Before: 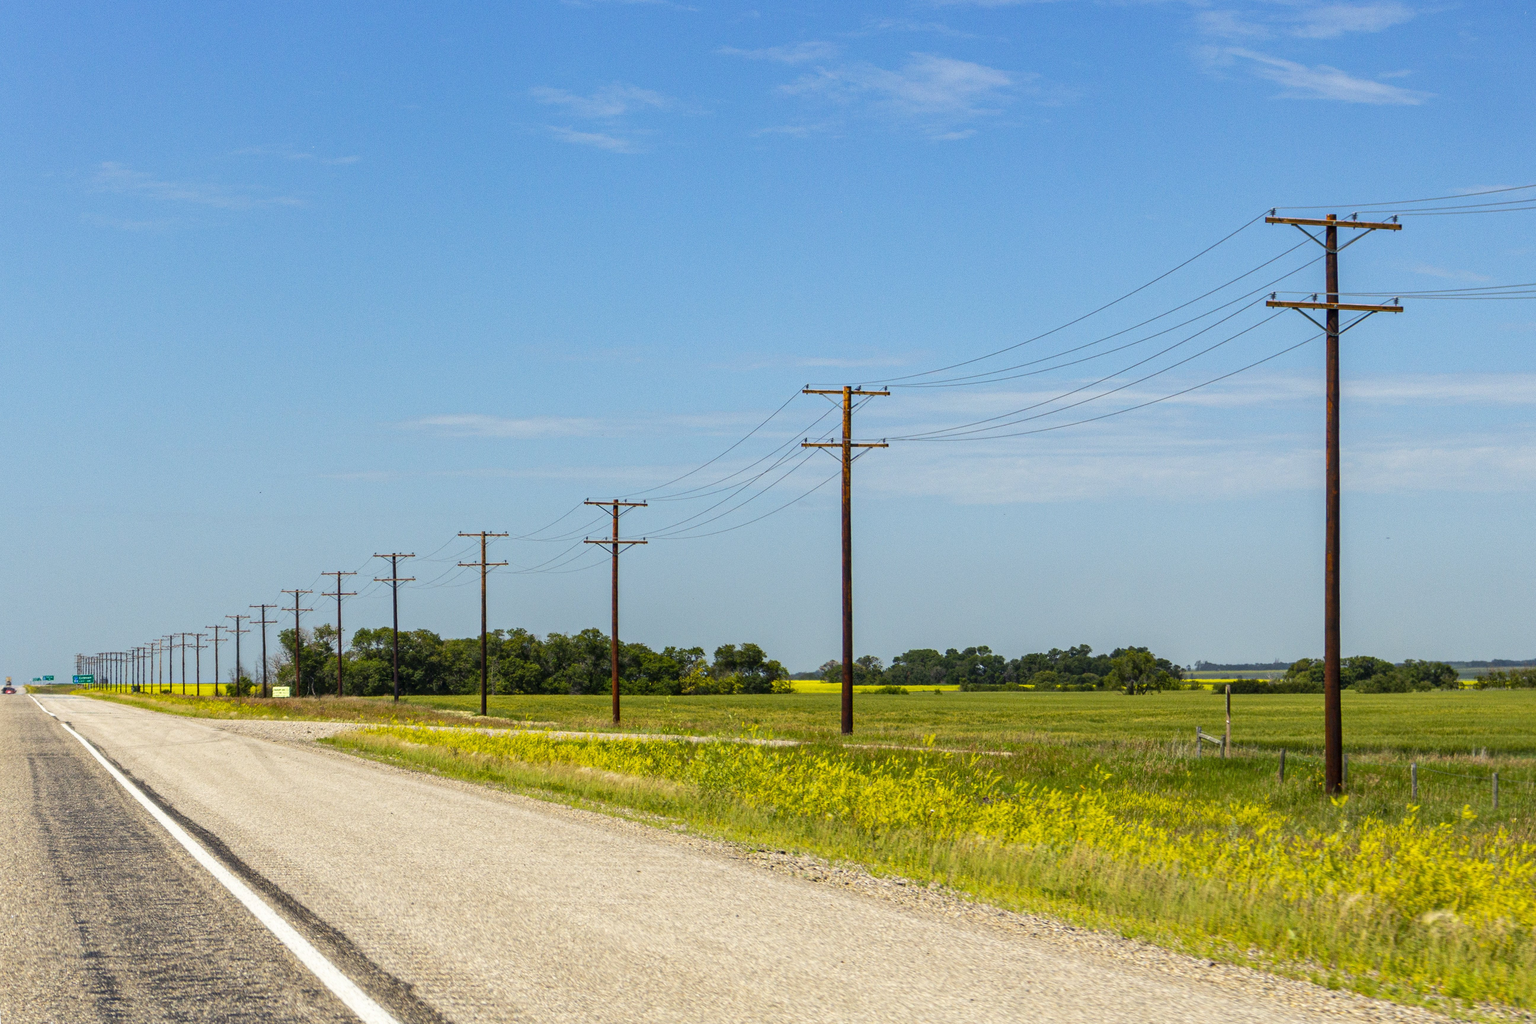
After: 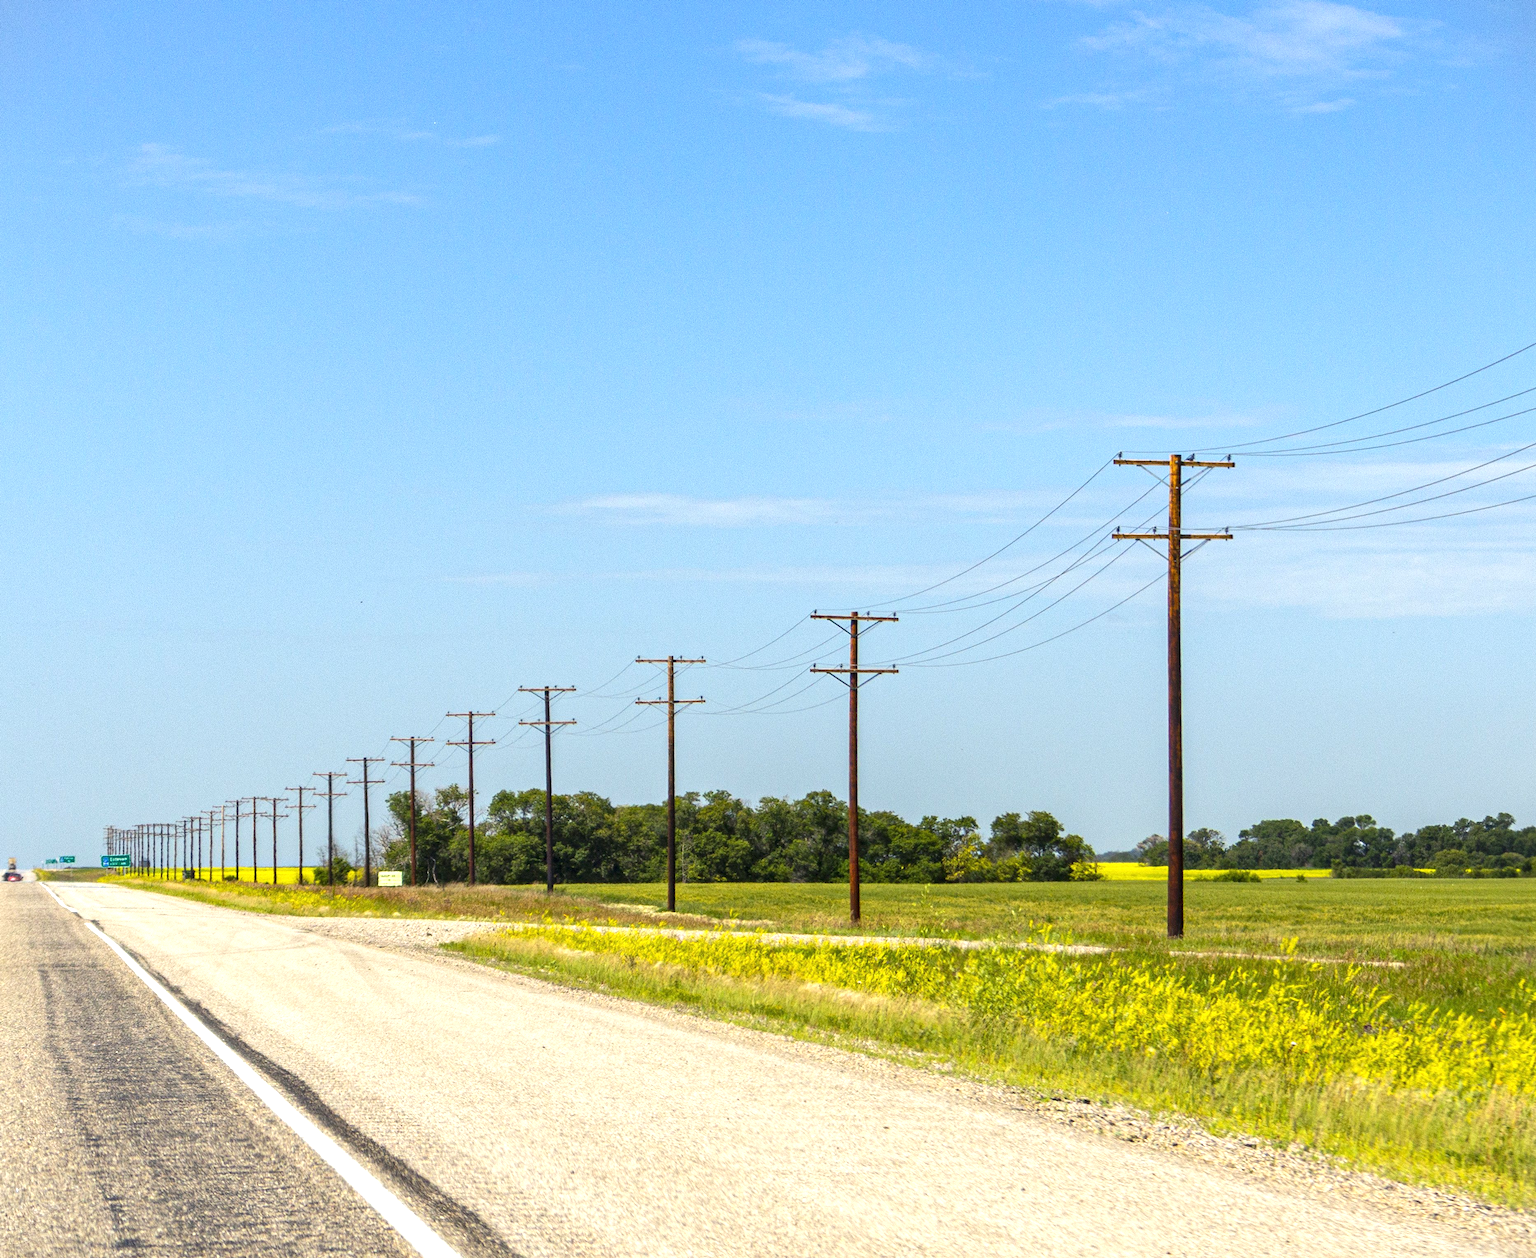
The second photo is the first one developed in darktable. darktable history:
vignetting: fall-off start 116.32%, fall-off radius 58.49%
exposure: exposure 0.6 EV, compensate exposure bias true, compensate highlight preservation false
crop: top 5.746%, right 27.909%, bottom 5.616%
